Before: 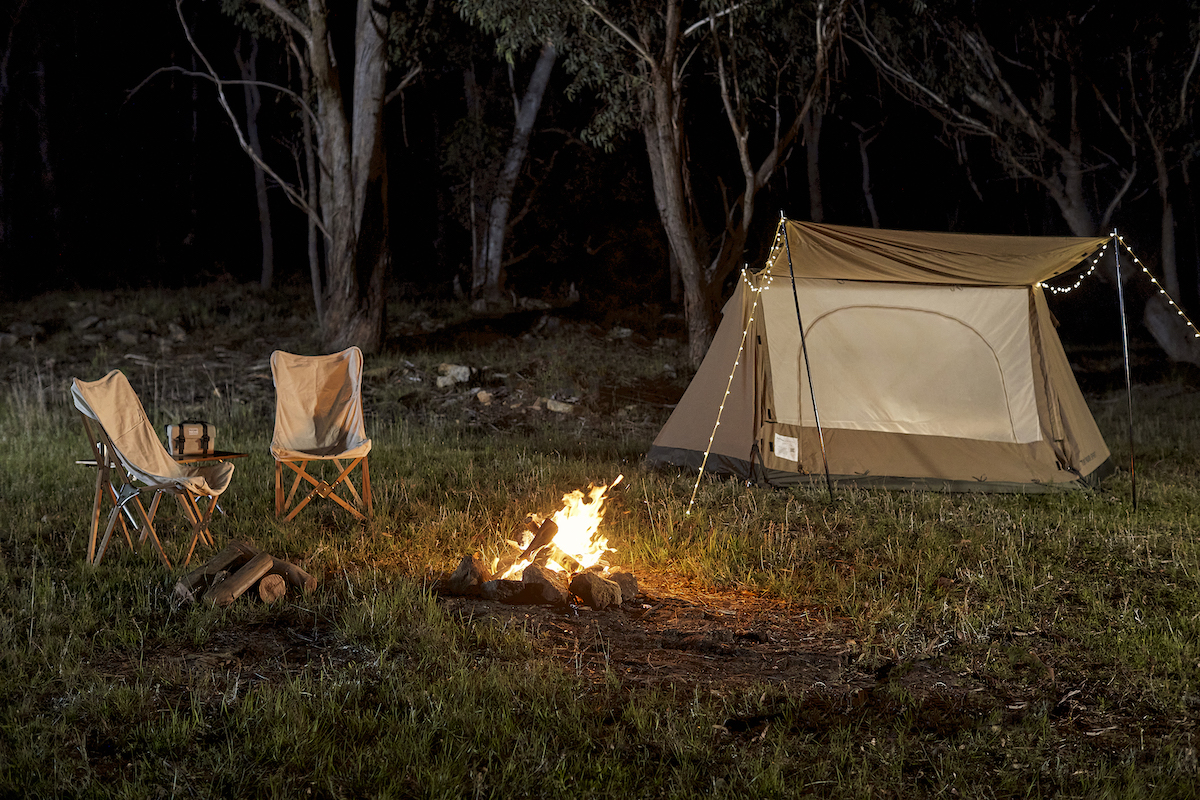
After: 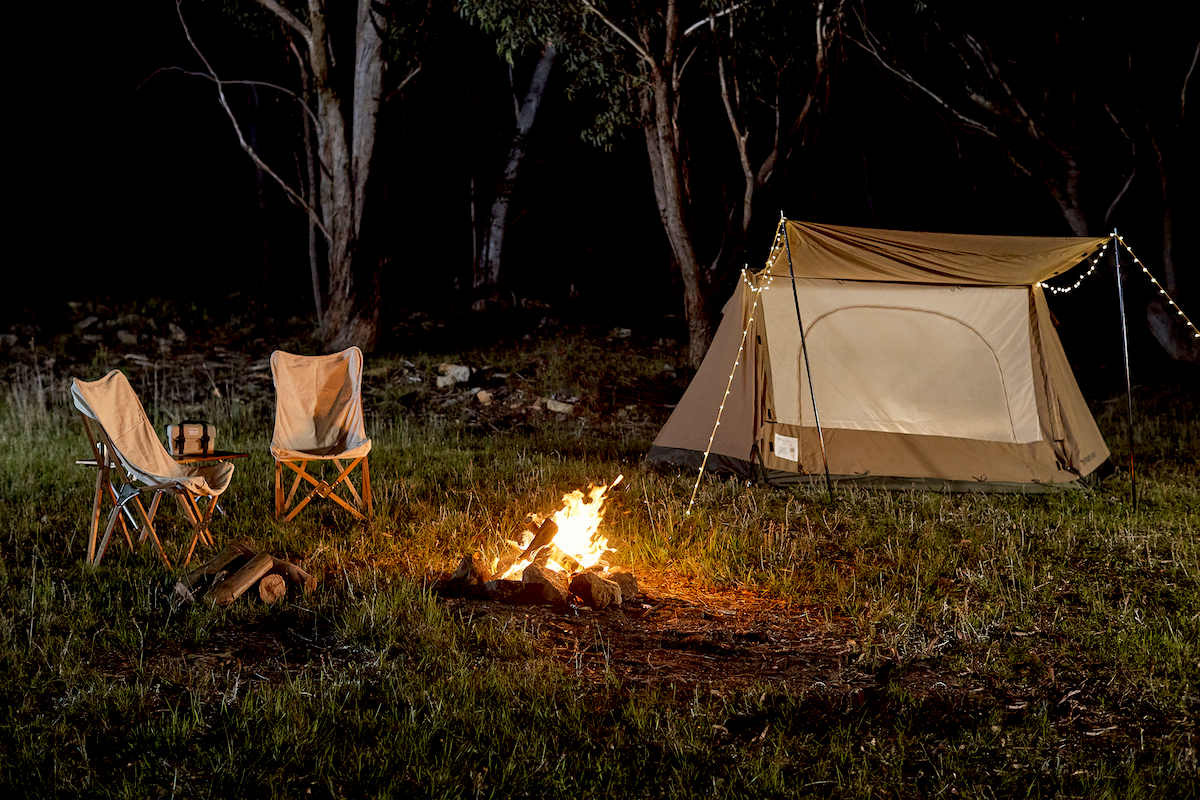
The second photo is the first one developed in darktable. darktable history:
exposure: black level correction 0.011, compensate highlight preservation false
shadows and highlights: shadows 19.13, highlights -83.41, soften with gaussian
